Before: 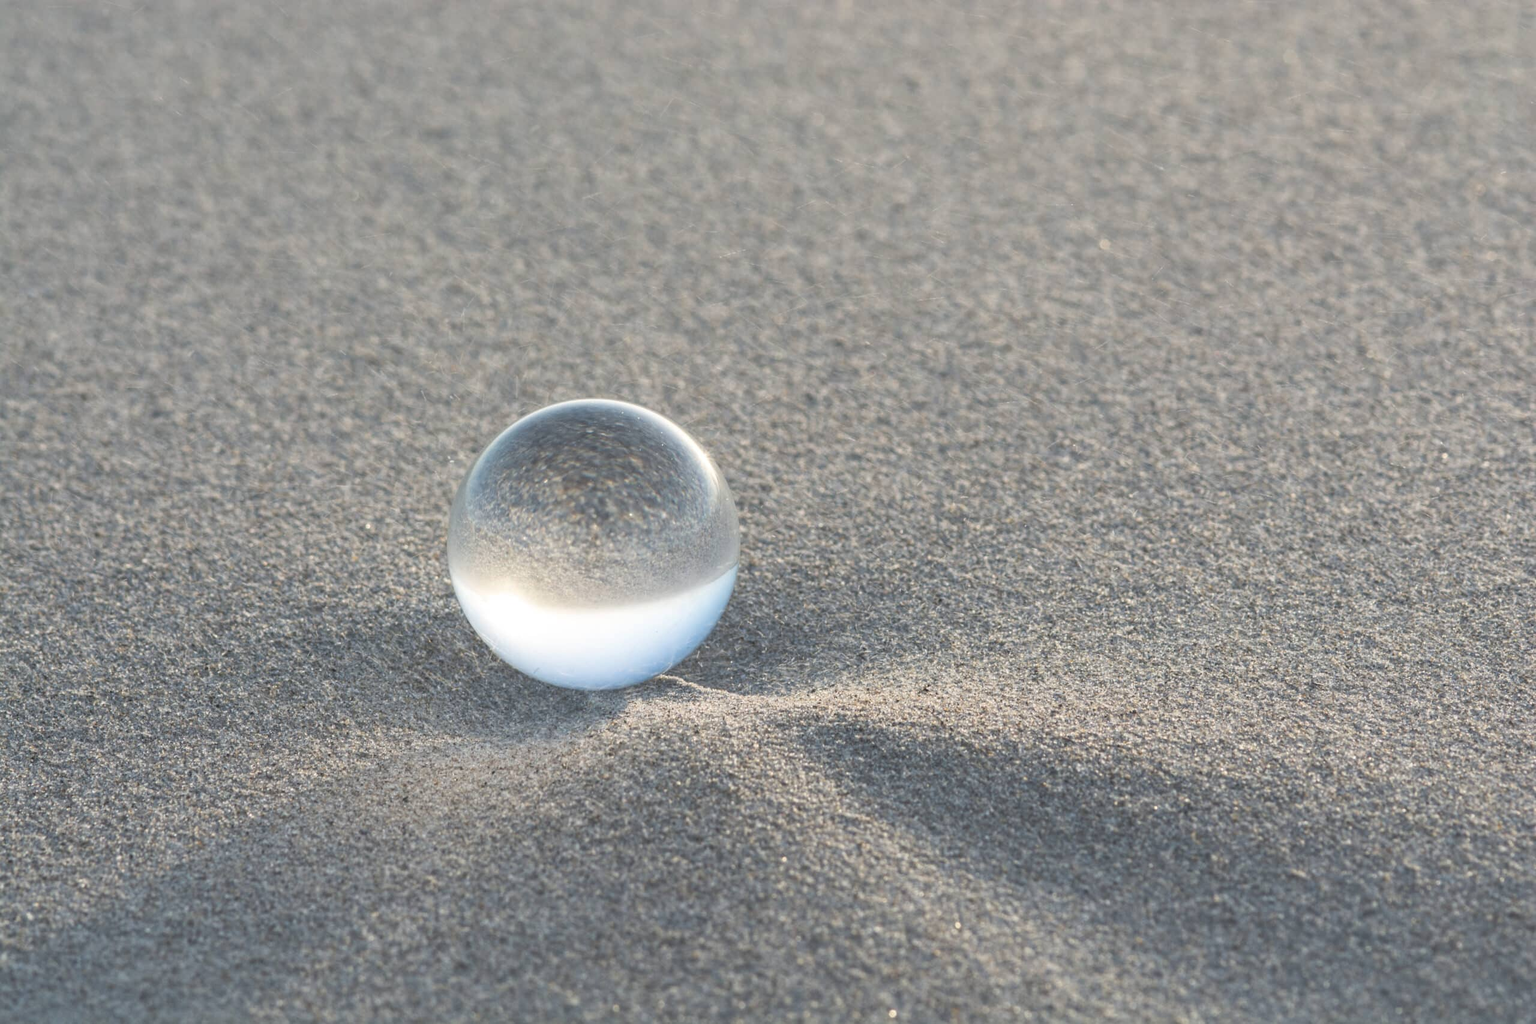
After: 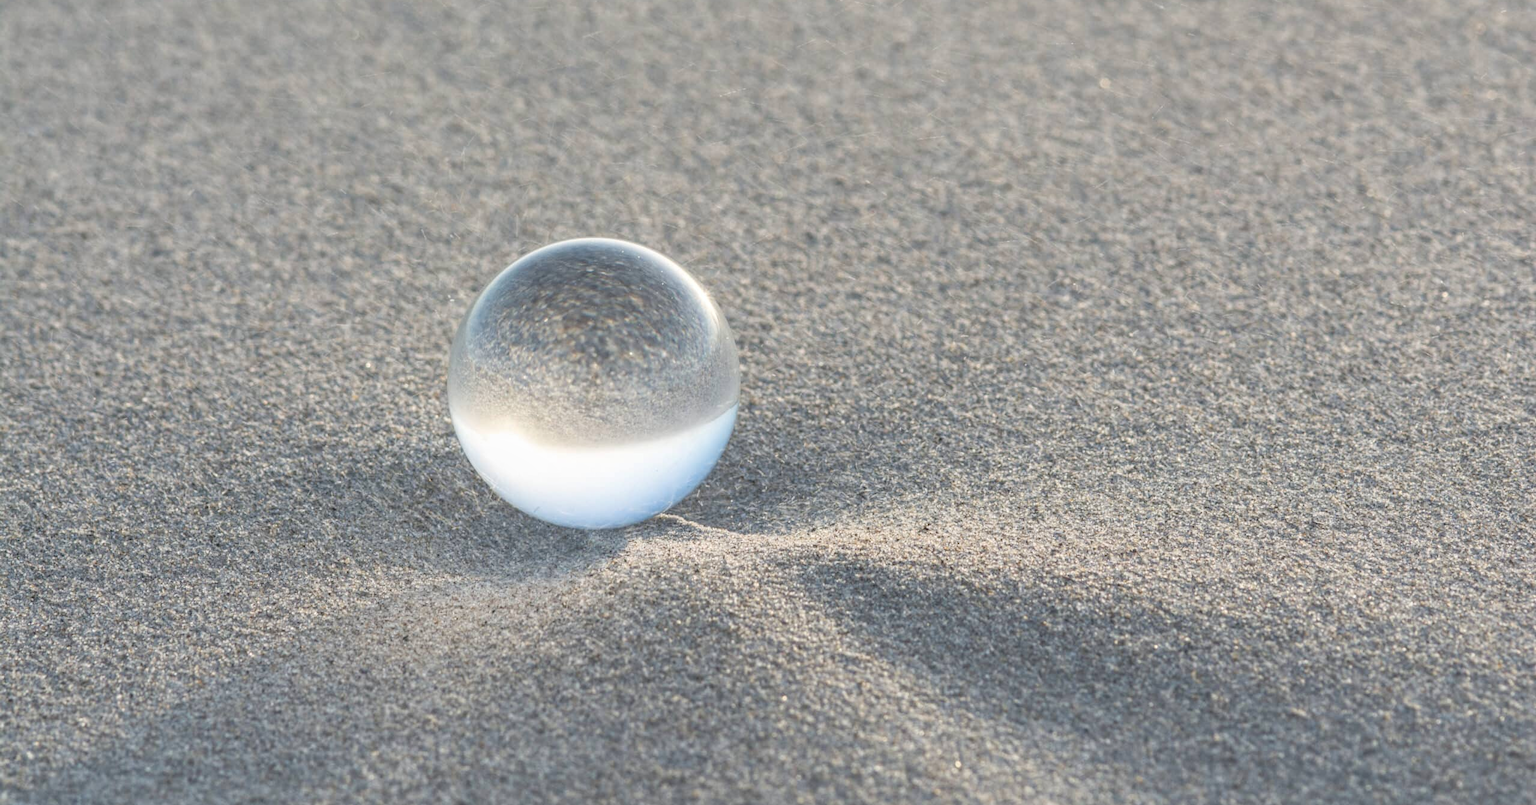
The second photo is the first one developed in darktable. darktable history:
crop and rotate: top 15.774%, bottom 5.506%
exposure: exposure 0.564 EV, compensate highlight preservation false
color balance rgb: contrast -30%
local contrast: highlights 25%, detail 150%
